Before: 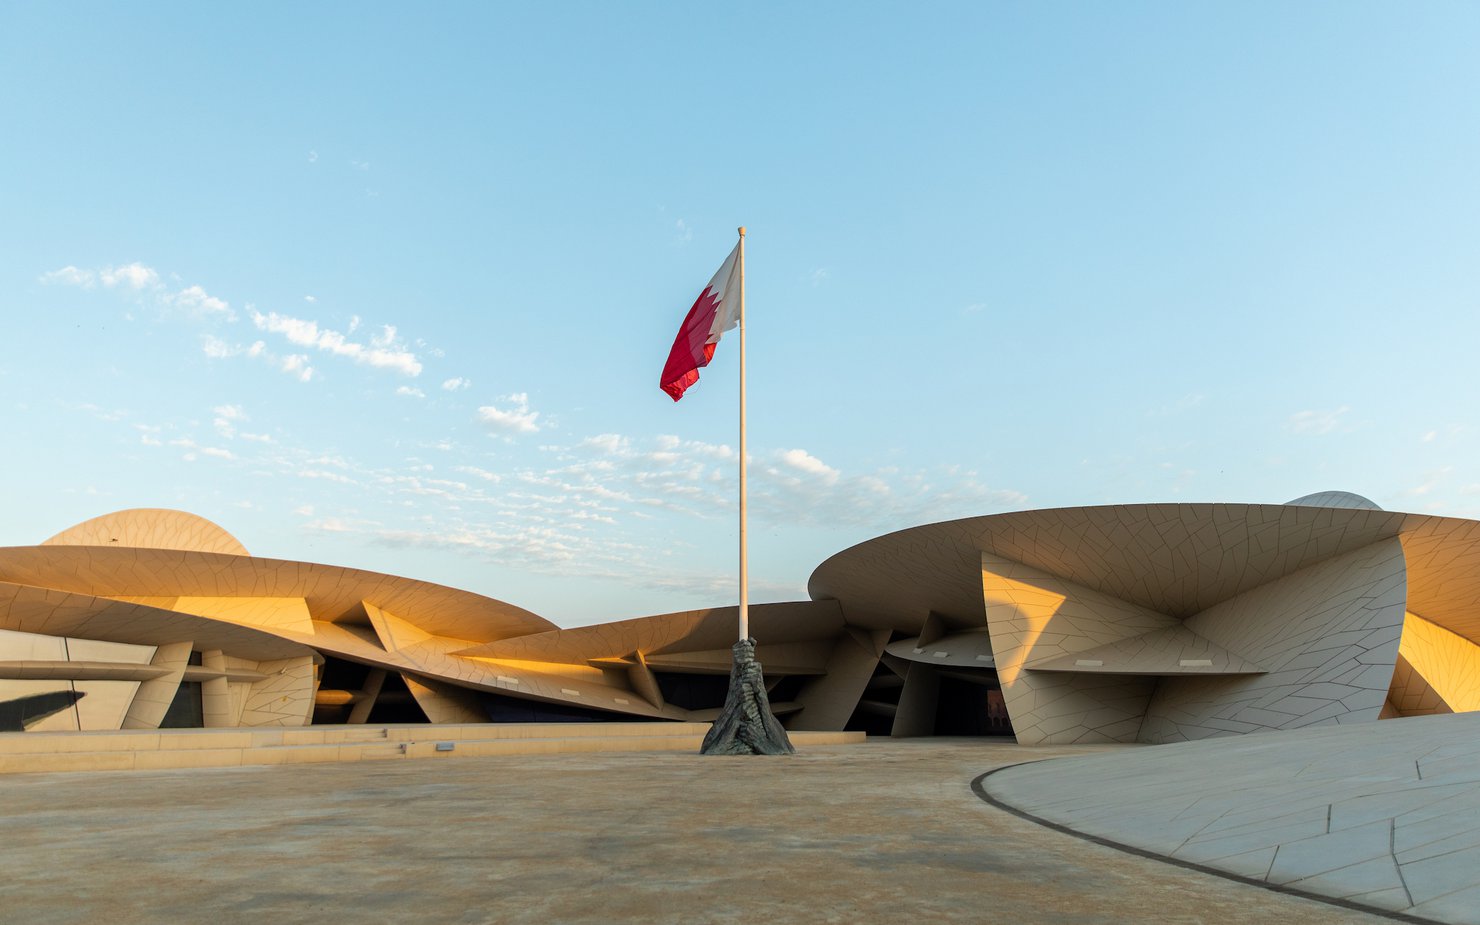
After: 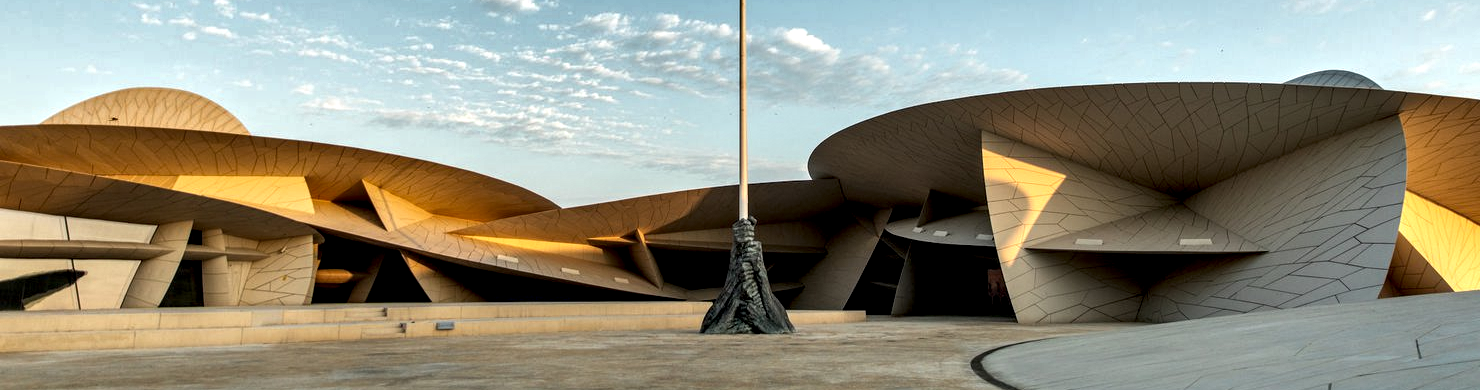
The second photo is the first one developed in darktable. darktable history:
shadows and highlights: shadows 75, highlights -60.85, soften with gaussian
crop: top 45.551%, bottom 12.262%
local contrast: highlights 80%, shadows 57%, detail 175%, midtone range 0.602
